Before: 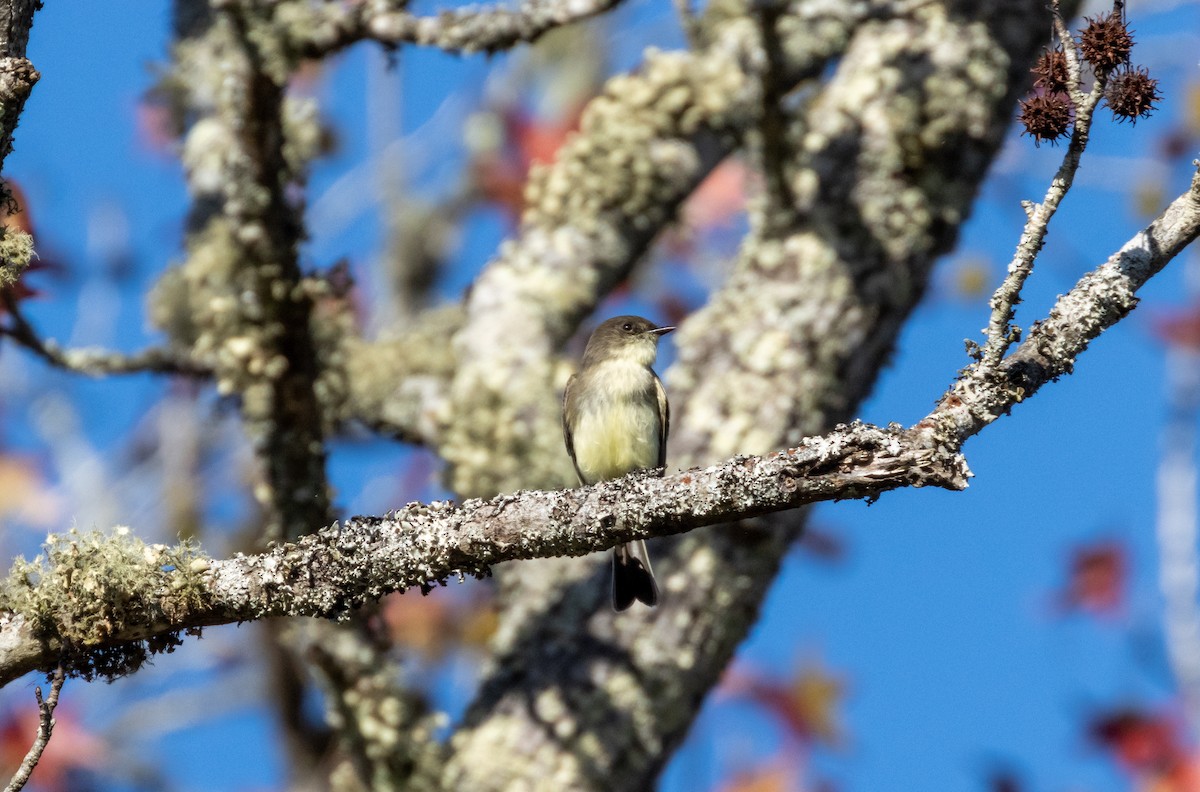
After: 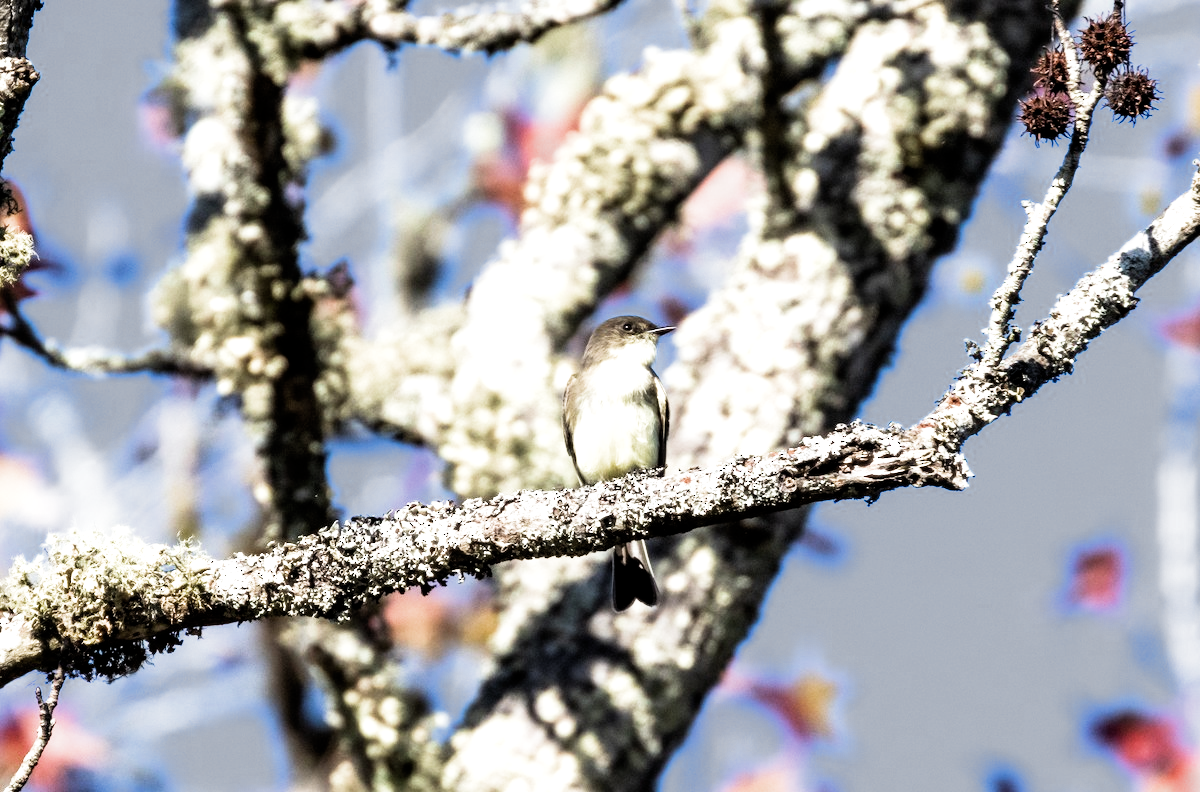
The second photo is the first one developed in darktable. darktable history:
filmic rgb: middle gray luminance 9.23%, black relative exposure -10.55 EV, white relative exposure 3.45 EV, threshold 6 EV, target black luminance 0%, hardness 5.98, latitude 59.69%, contrast 1.087, highlights saturation mix 5%, shadows ↔ highlights balance 29.23%, add noise in highlights 0, color science v3 (2019), use custom middle-gray values true, iterations of high-quality reconstruction 0, contrast in highlights soft, enable highlight reconstruction true
white balance: emerald 1
tone equalizer: -8 EV -0.75 EV, -7 EV -0.7 EV, -6 EV -0.6 EV, -5 EV -0.4 EV, -3 EV 0.4 EV, -2 EV 0.6 EV, -1 EV 0.7 EV, +0 EV 0.75 EV, edges refinement/feathering 500, mask exposure compensation -1.57 EV, preserve details no
